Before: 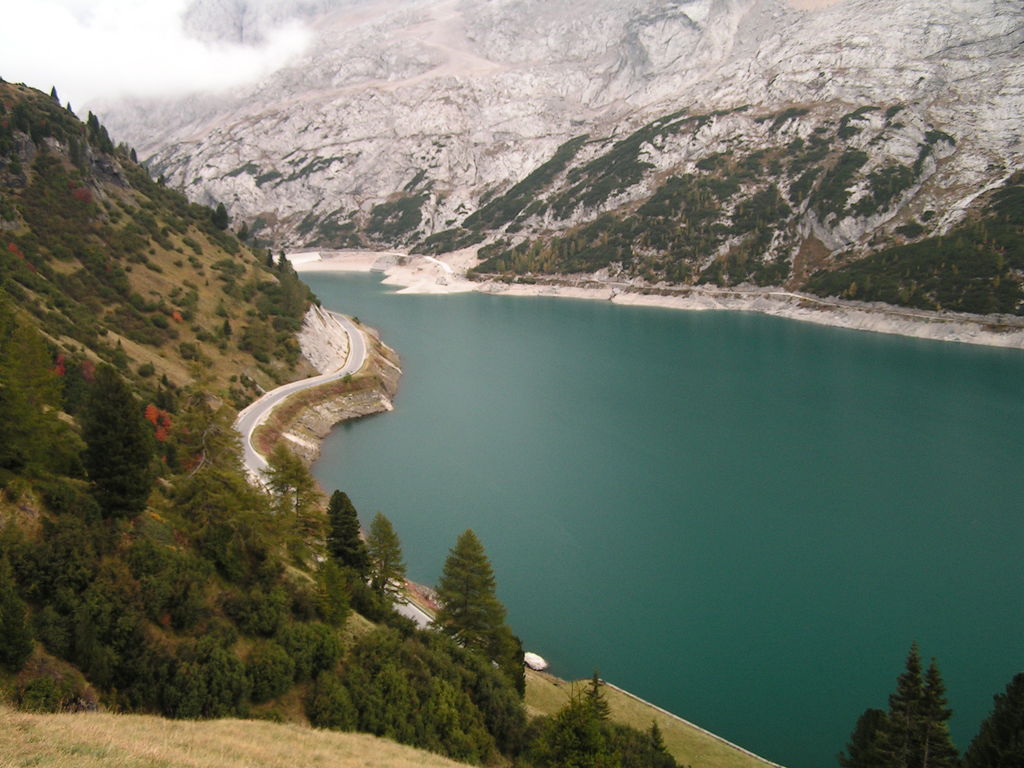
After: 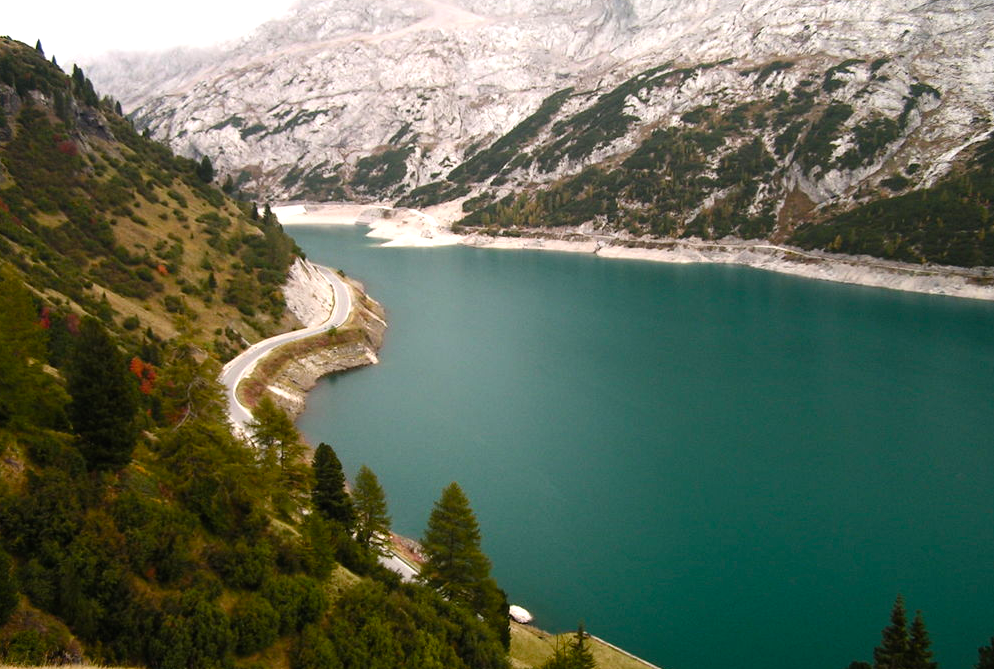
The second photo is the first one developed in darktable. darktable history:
crop: left 1.507%, top 6.147%, right 1.379%, bottom 6.637%
color balance rgb: shadows lift › luminance -20%, power › hue 72.24°, highlights gain › luminance 15%, global offset › hue 171.6°, perceptual saturation grading › highlights -15%, perceptual saturation grading › shadows 25%, global vibrance 35%, contrast 10%
